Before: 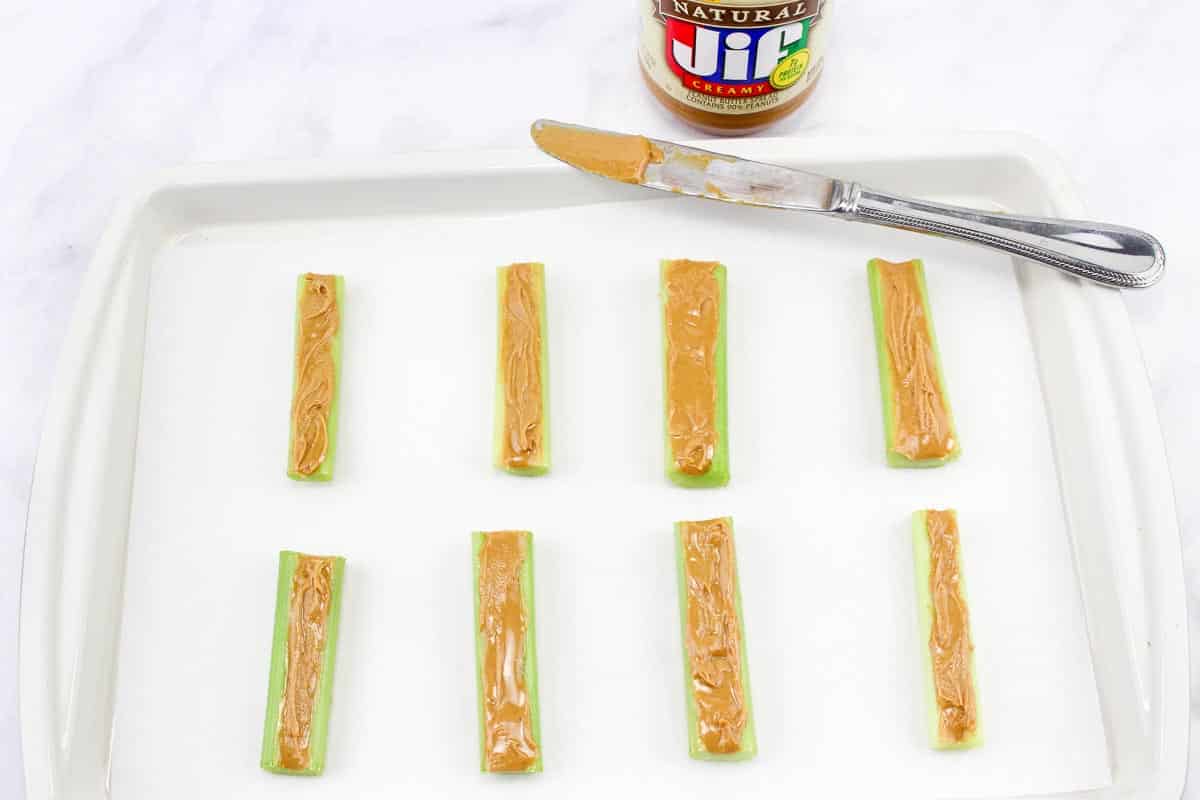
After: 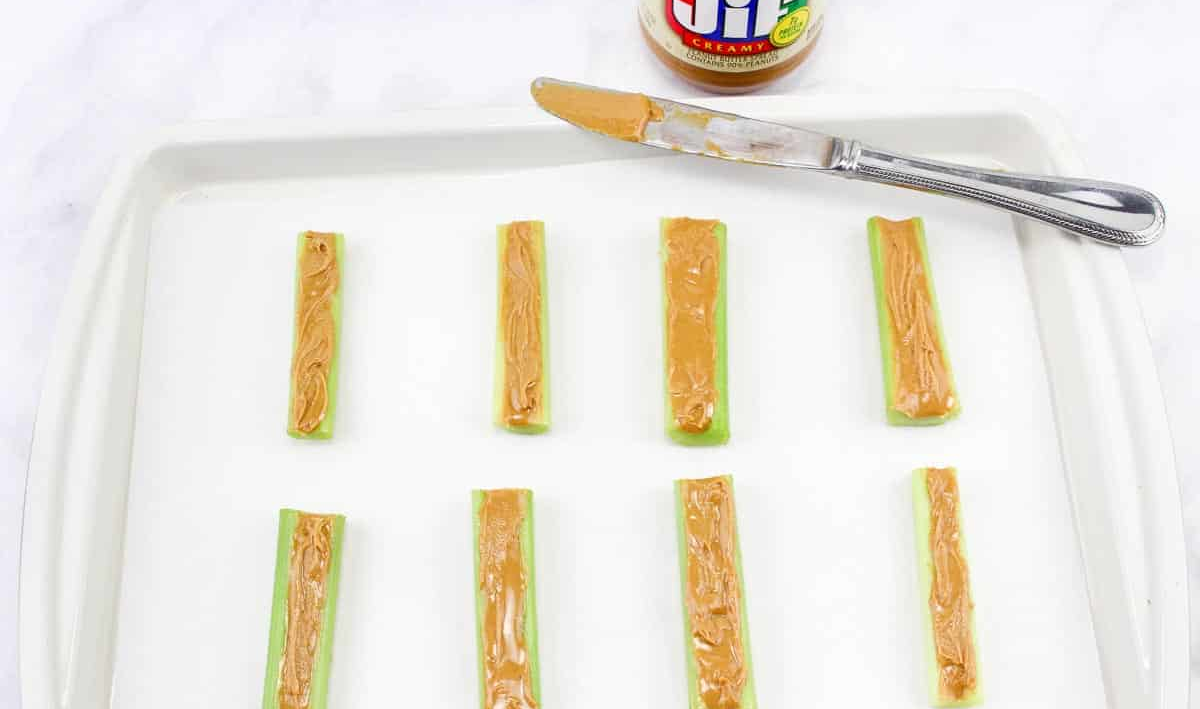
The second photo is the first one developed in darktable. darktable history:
crop and rotate: top 5.496%, bottom 5.815%
